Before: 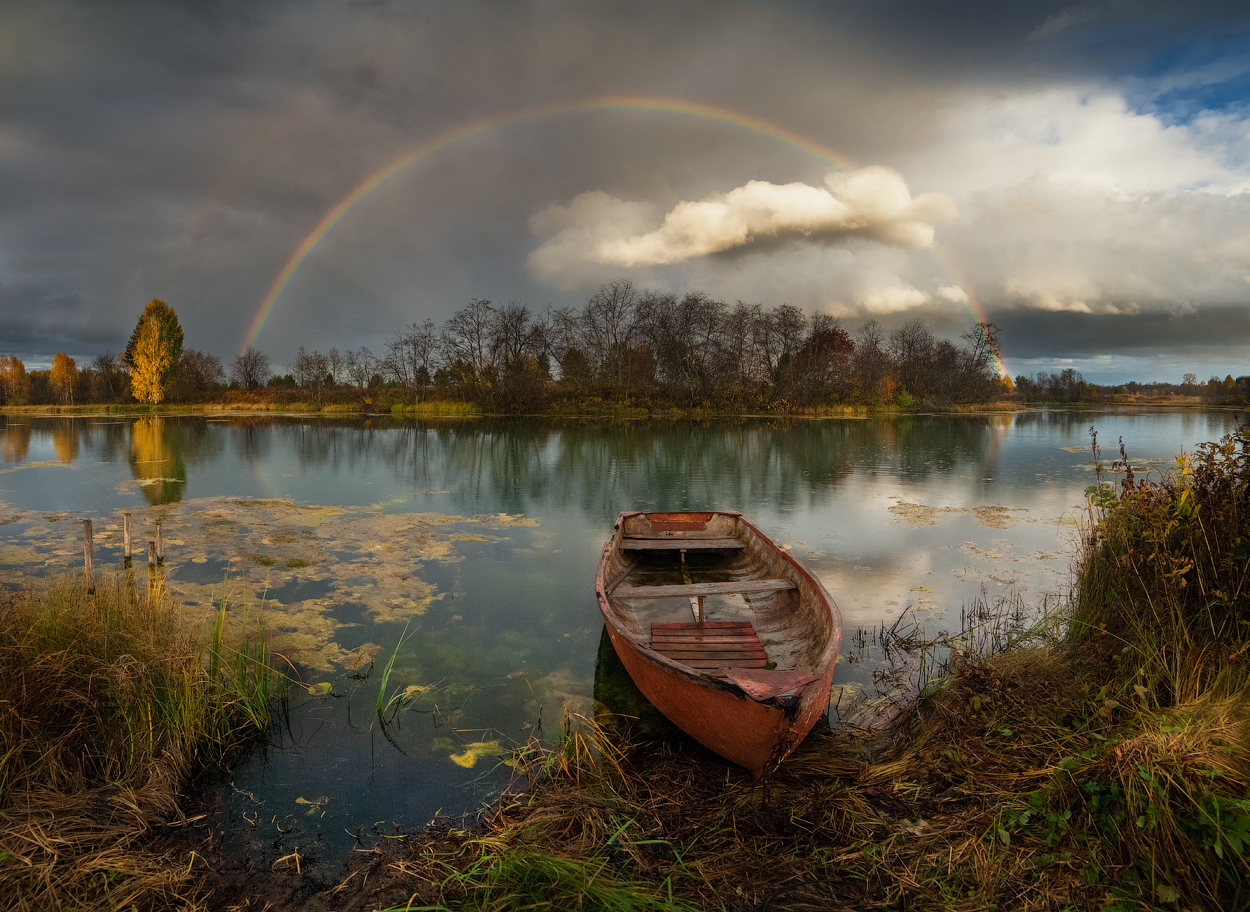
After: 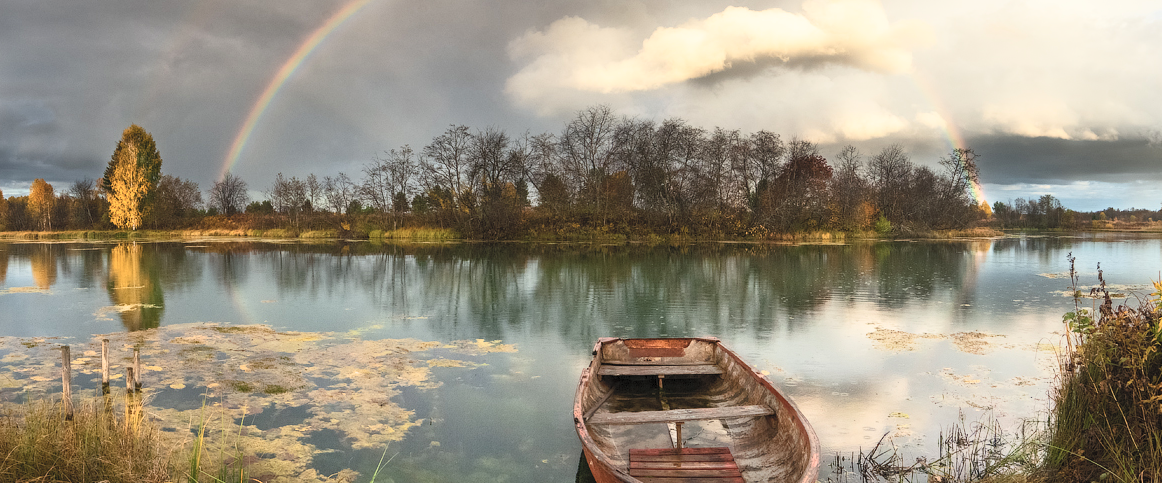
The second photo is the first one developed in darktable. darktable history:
crop: left 1.763%, top 19.165%, right 5.235%, bottom 27.835%
contrast brightness saturation: contrast 0.374, brightness 0.519
